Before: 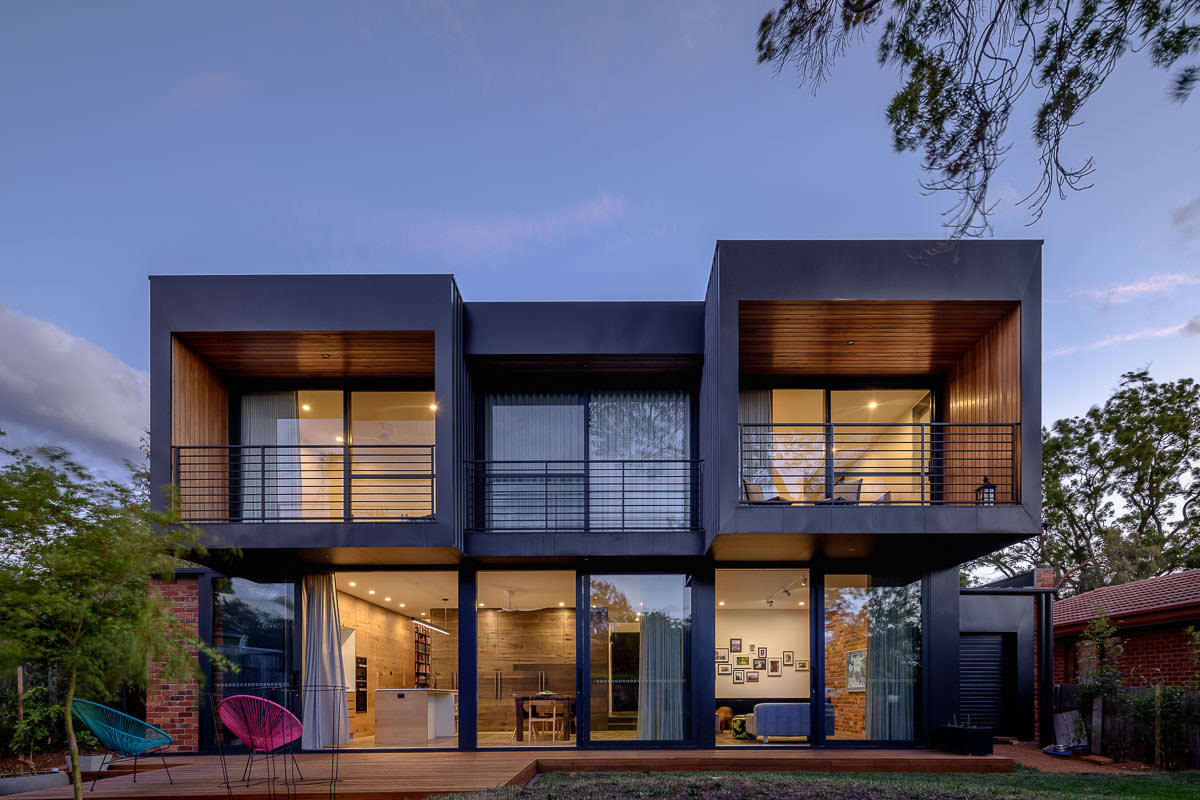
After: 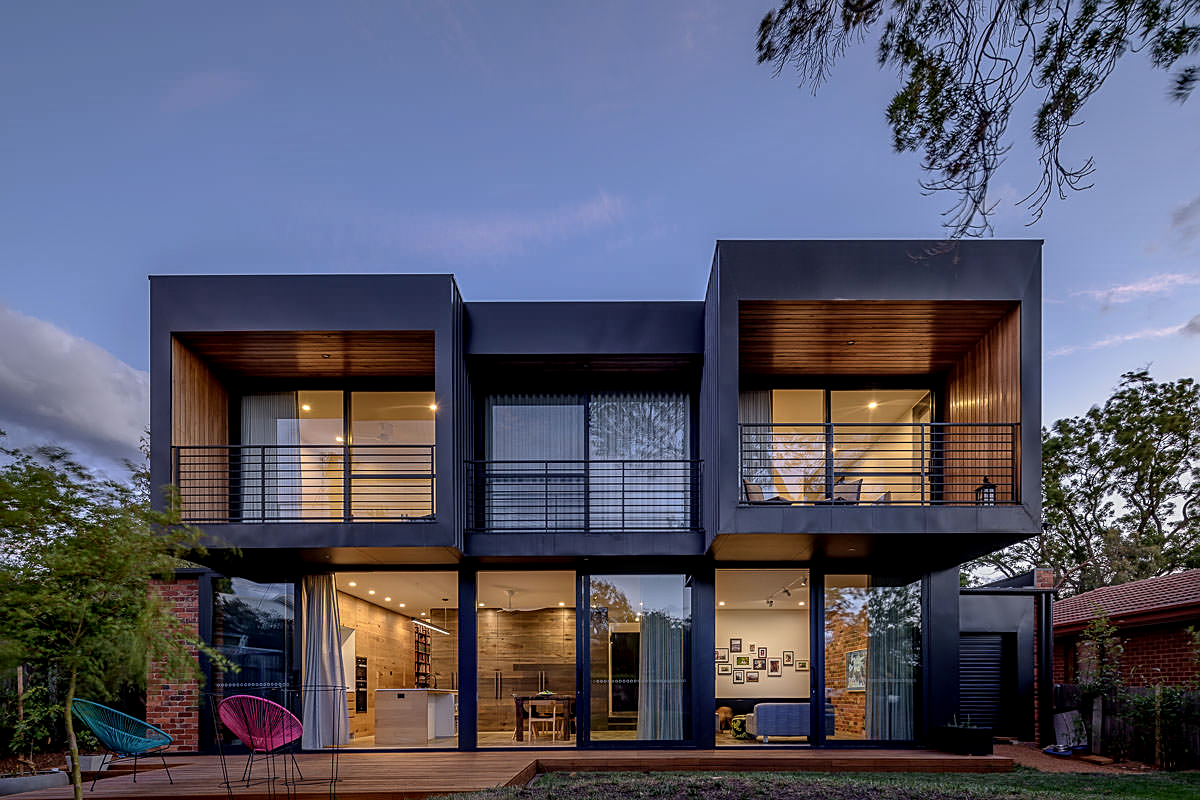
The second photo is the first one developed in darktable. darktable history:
local contrast: on, module defaults
exposure: exposure -0.21 EV, compensate highlight preservation false
sharpen: on, module defaults
